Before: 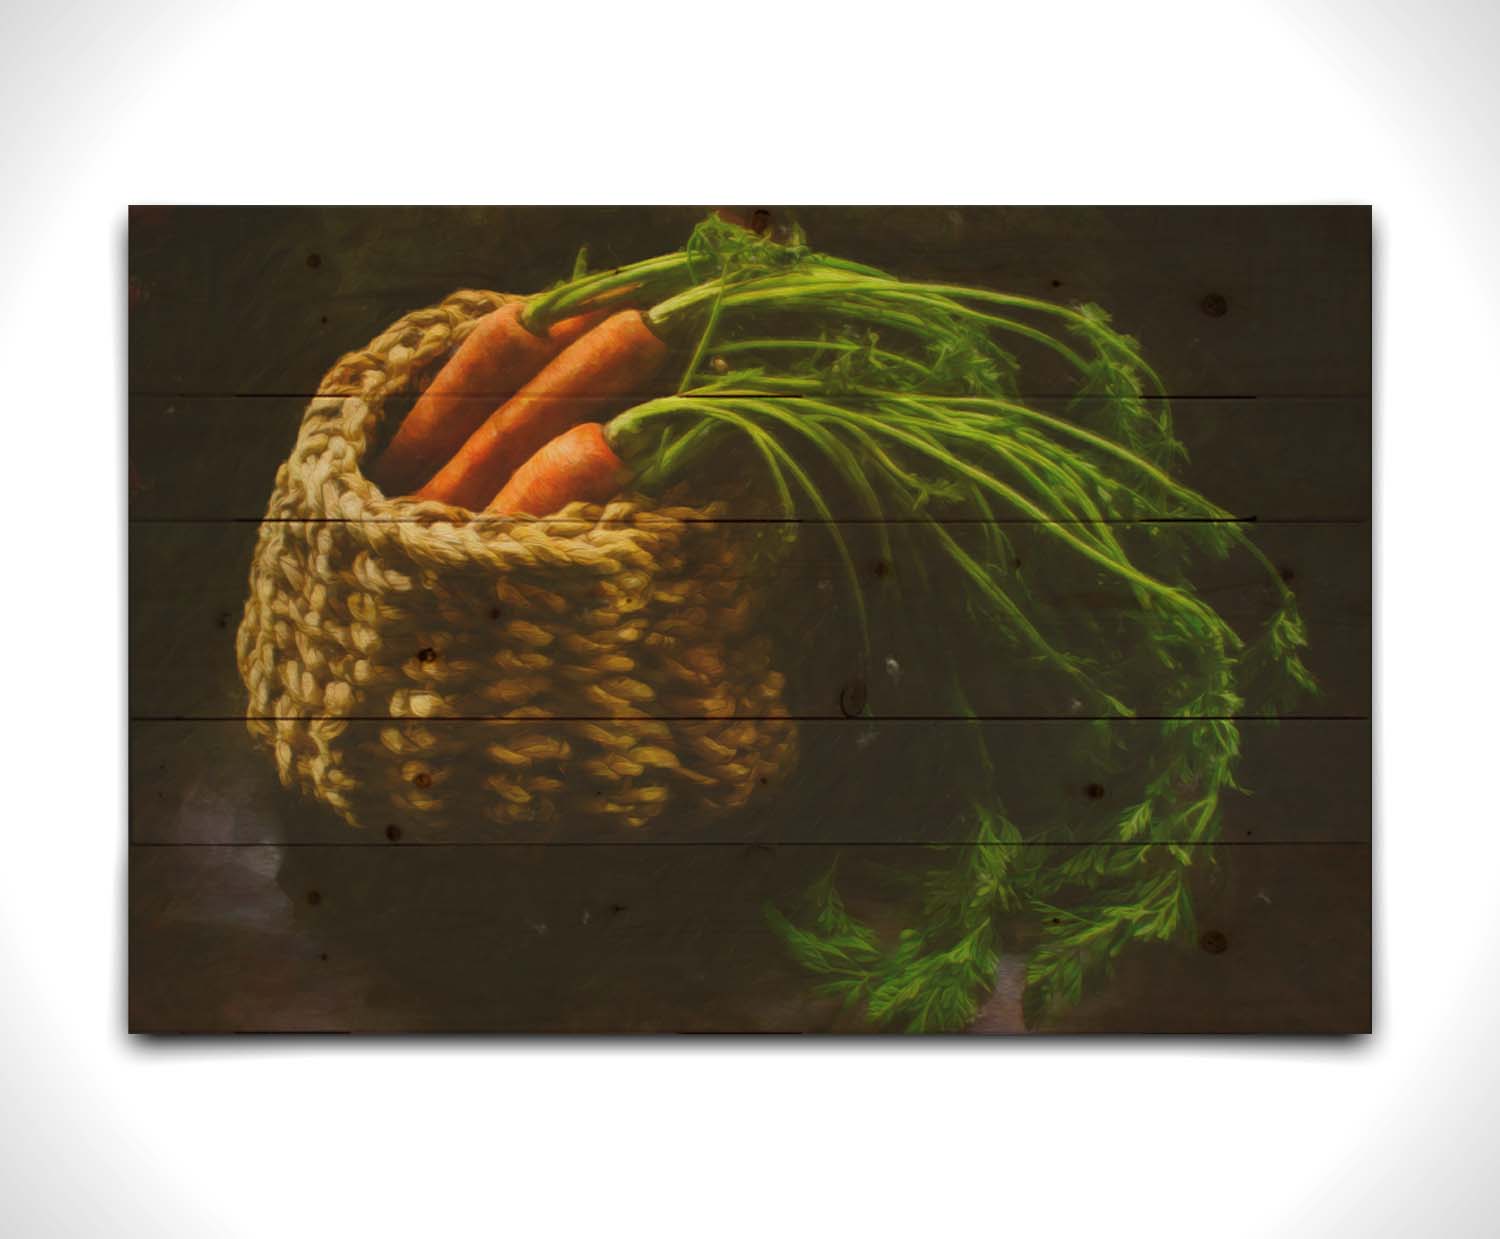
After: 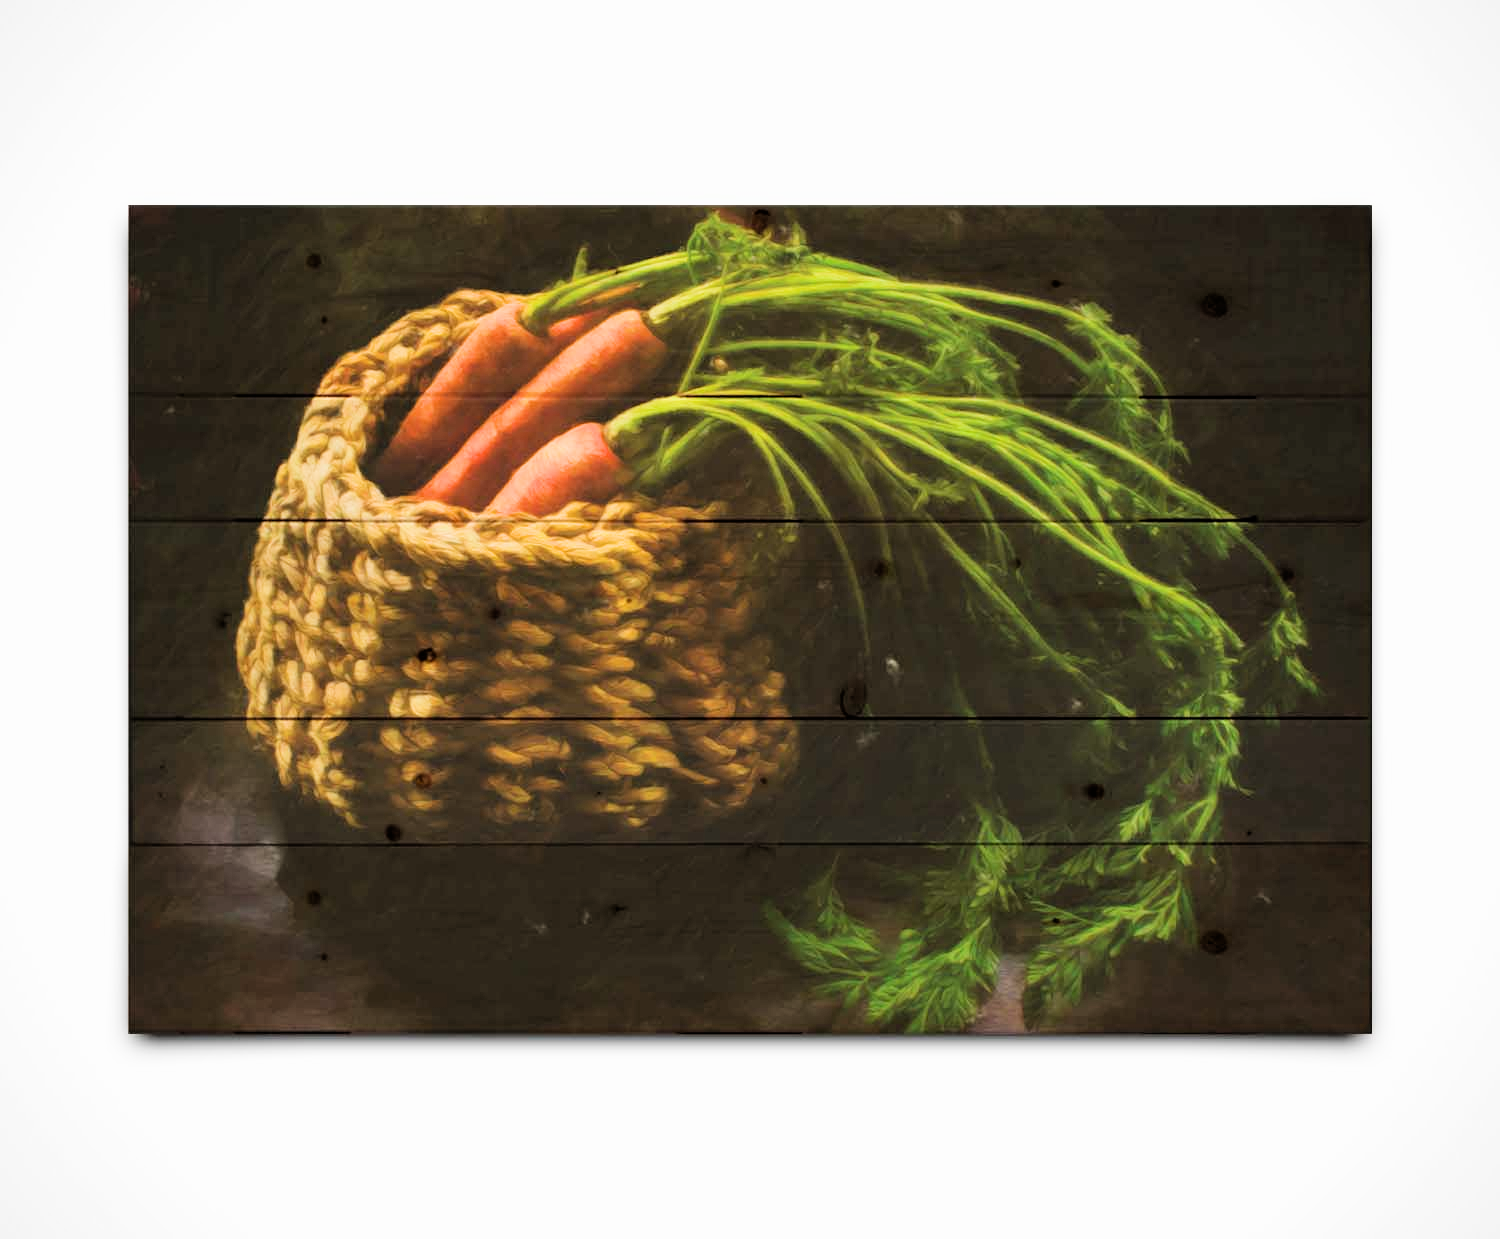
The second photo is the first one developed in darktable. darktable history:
filmic rgb: black relative exposure -5.05 EV, white relative exposure 3.96 EV, hardness 2.9, contrast 1.298, highlights saturation mix -28.88%
exposure: black level correction 0, exposure 1.098 EV, compensate highlight preservation false
